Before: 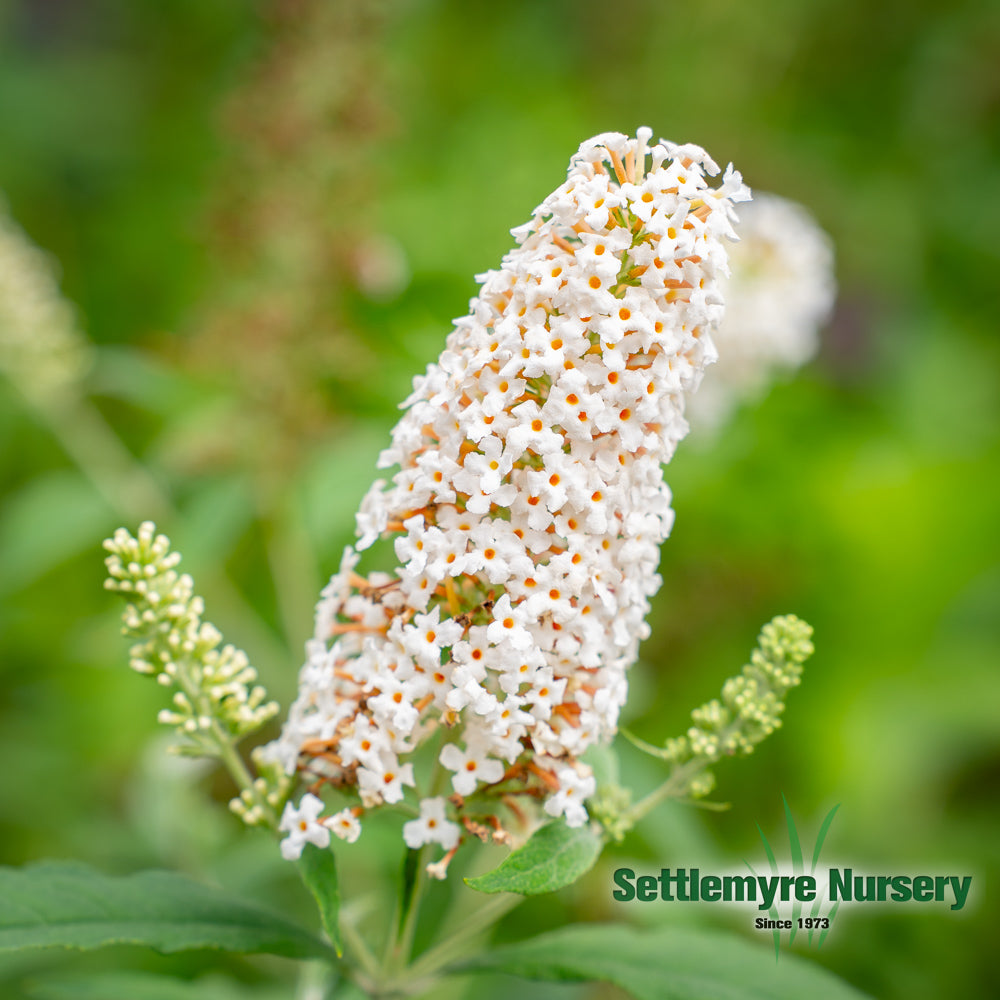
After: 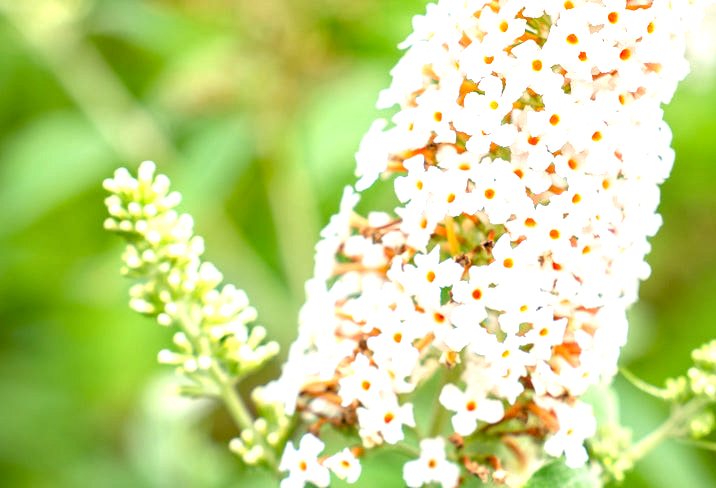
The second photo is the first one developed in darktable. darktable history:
local contrast: on, module defaults
crop: top 36.049%, right 28.371%, bottom 15.082%
exposure: black level correction 0, exposure 0.894 EV, compensate exposure bias true, compensate highlight preservation false
